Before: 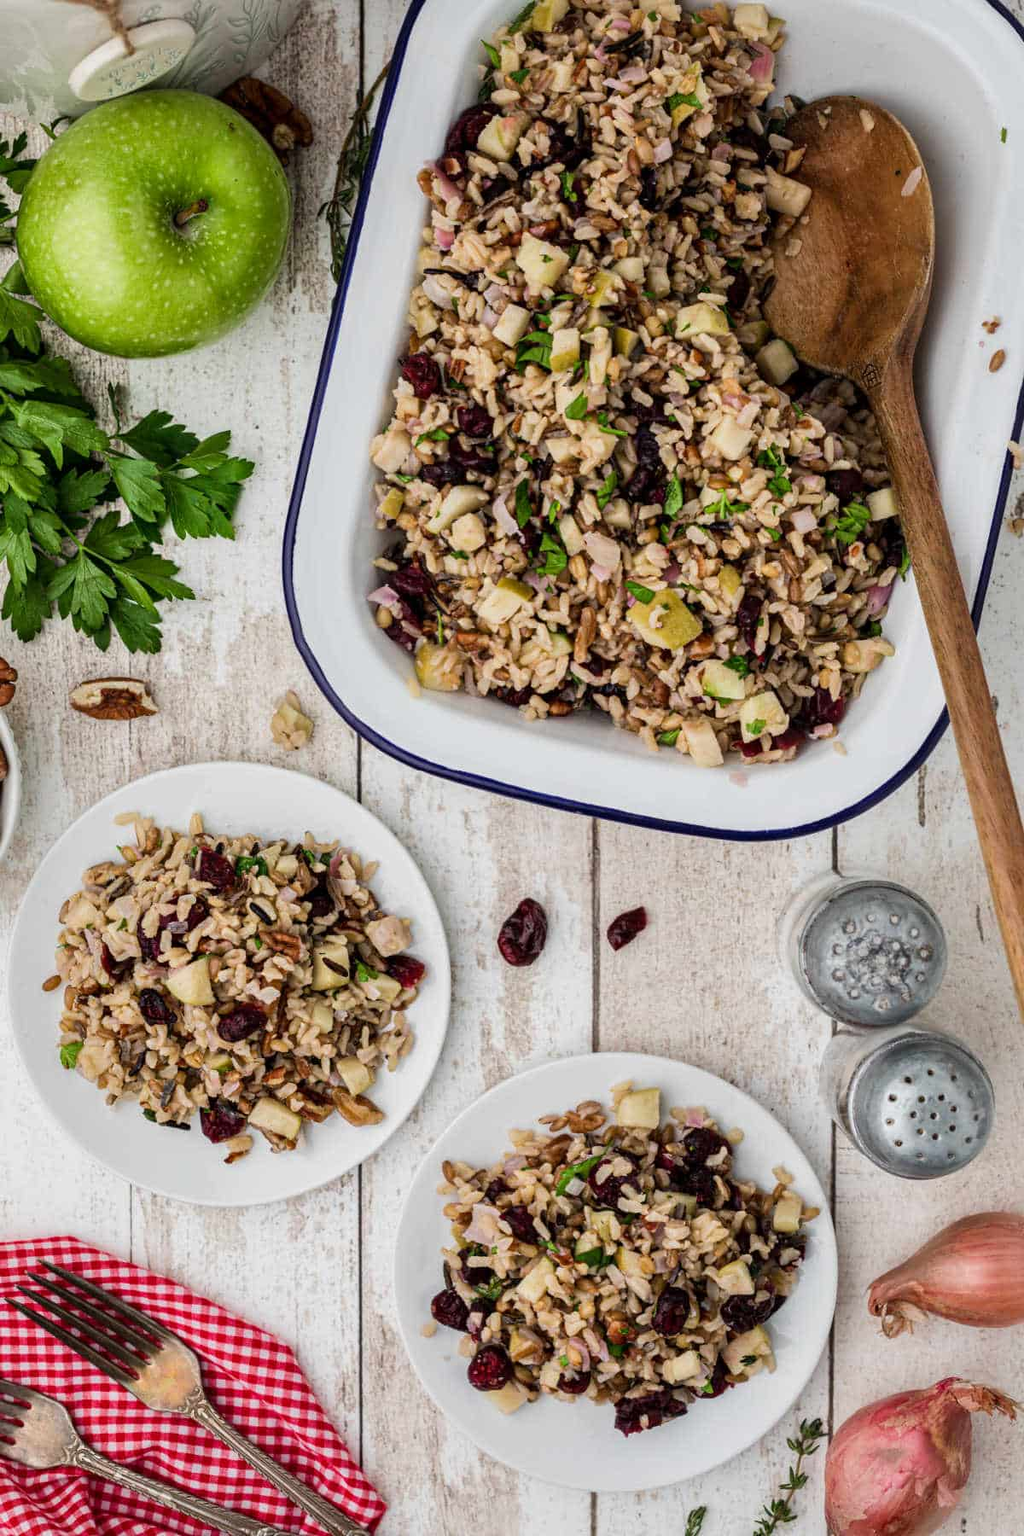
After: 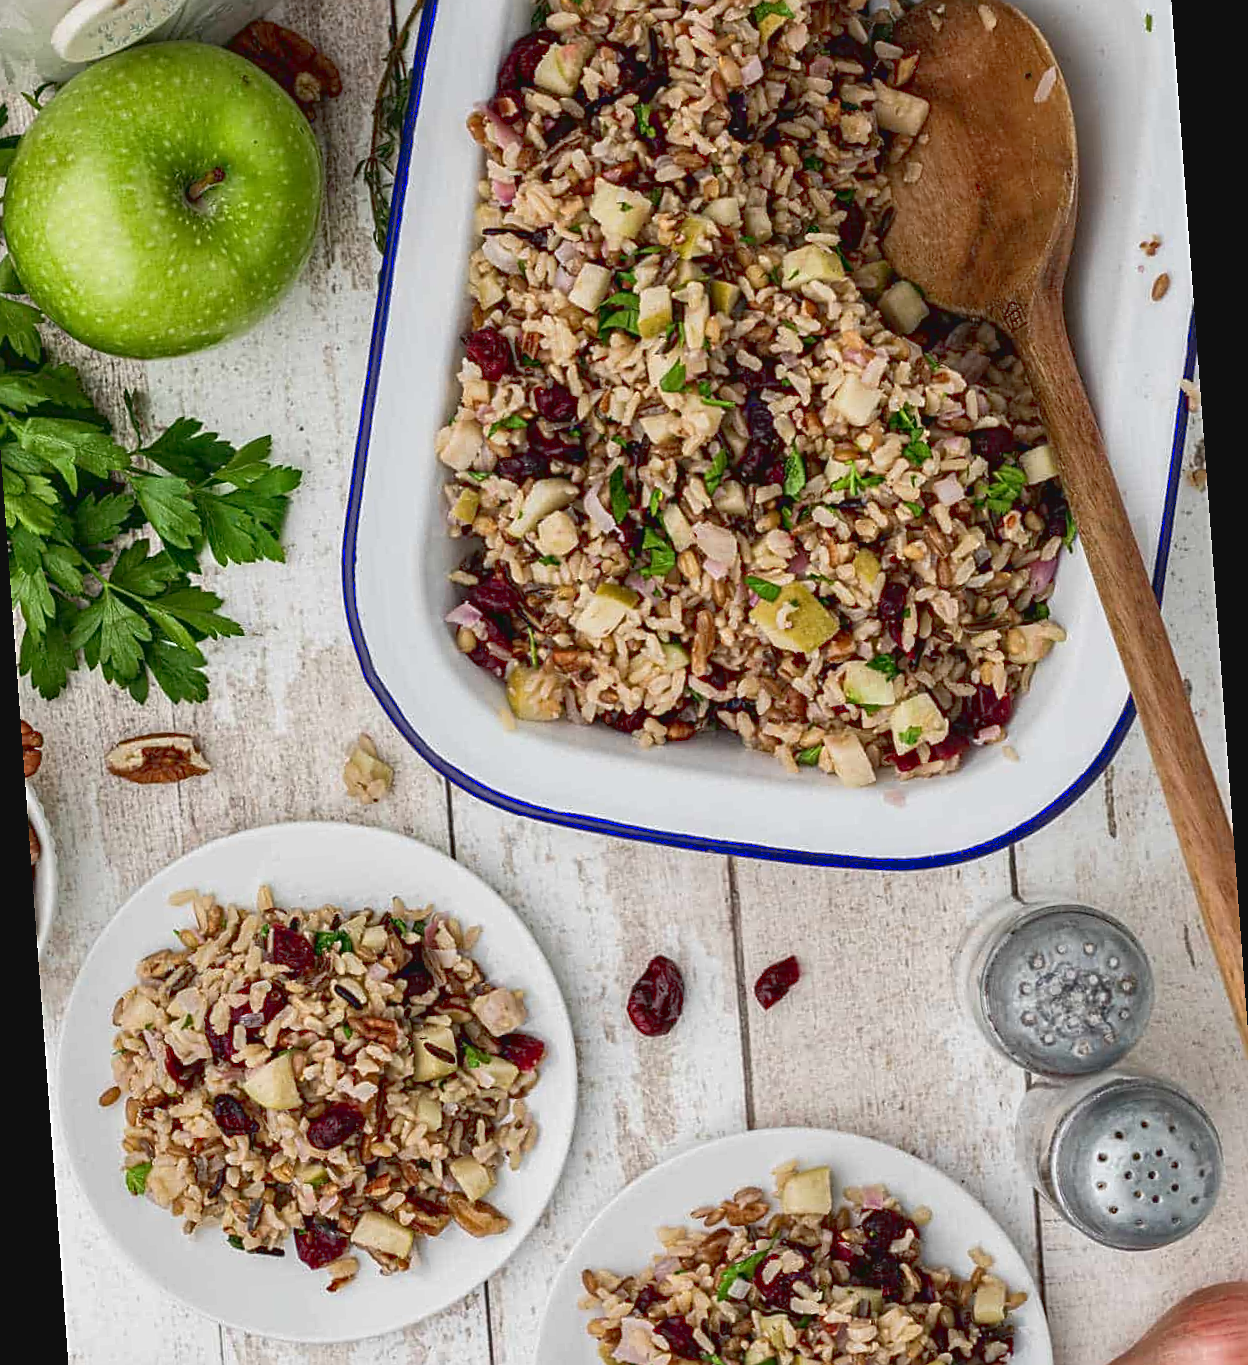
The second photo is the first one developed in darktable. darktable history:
crop: left 2.737%, top 7.287%, right 3.421%, bottom 20.179%
rotate and perspective: rotation -4.25°, automatic cropping off
sharpen: on, module defaults
tone curve: curves: ch0 [(0, 0.042) (0.129, 0.18) (0.501, 0.497) (1, 1)], color space Lab, linked channels, preserve colors none
